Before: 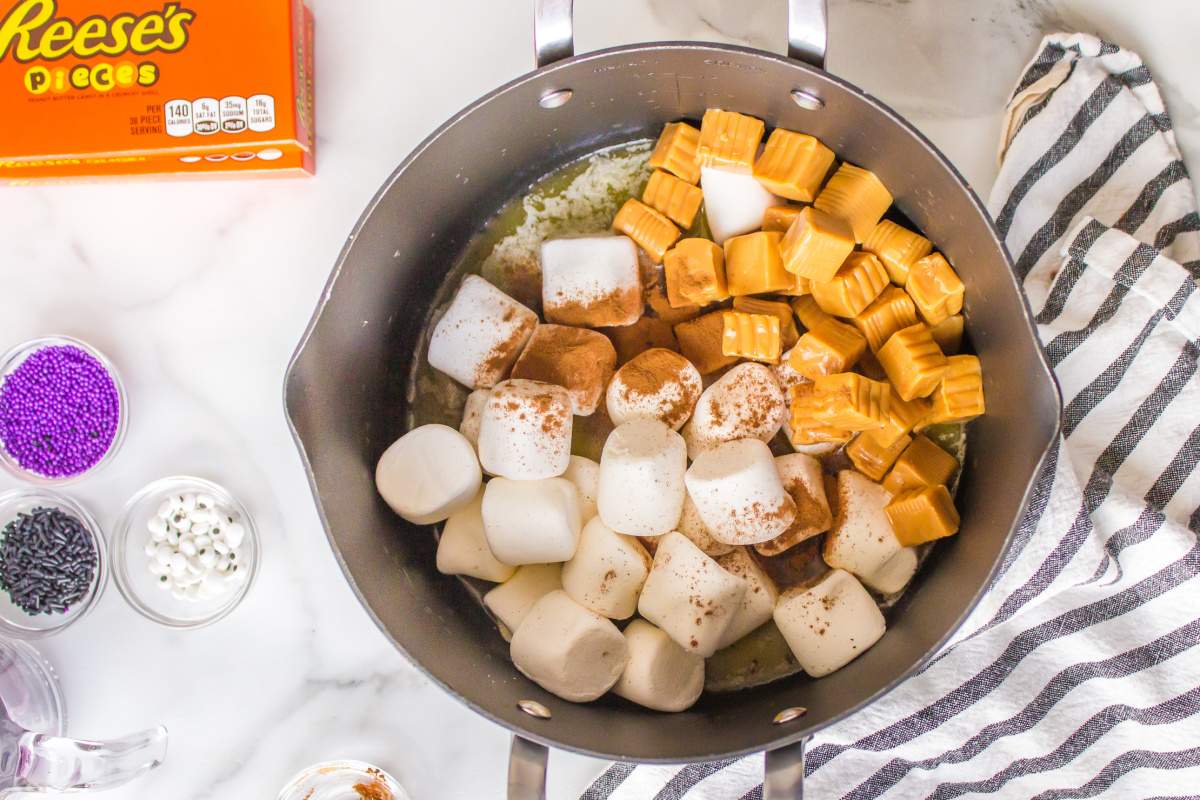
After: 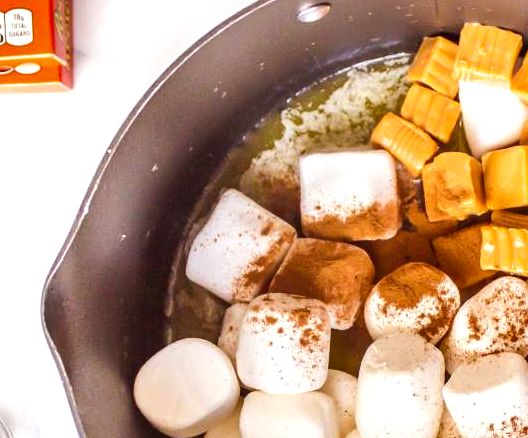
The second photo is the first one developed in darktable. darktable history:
tone equalizer: -8 EV -0.417 EV, -7 EV -0.389 EV, -6 EV -0.333 EV, -5 EV -0.222 EV, -3 EV 0.222 EV, -2 EV 0.333 EV, -1 EV 0.389 EV, +0 EV 0.417 EV, edges refinement/feathering 500, mask exposure compensation -1.57 EV, preserve details no
rgb levels: mode RGB, independent channels, levels [[0, 0.474, 1], [0, 0.5, 1], [0, 0.5, 1]]
crop: left 20.248%, top 10.86%, right 35.675%, bottom 34.321%
shadows and highlights: soften with gaussian
